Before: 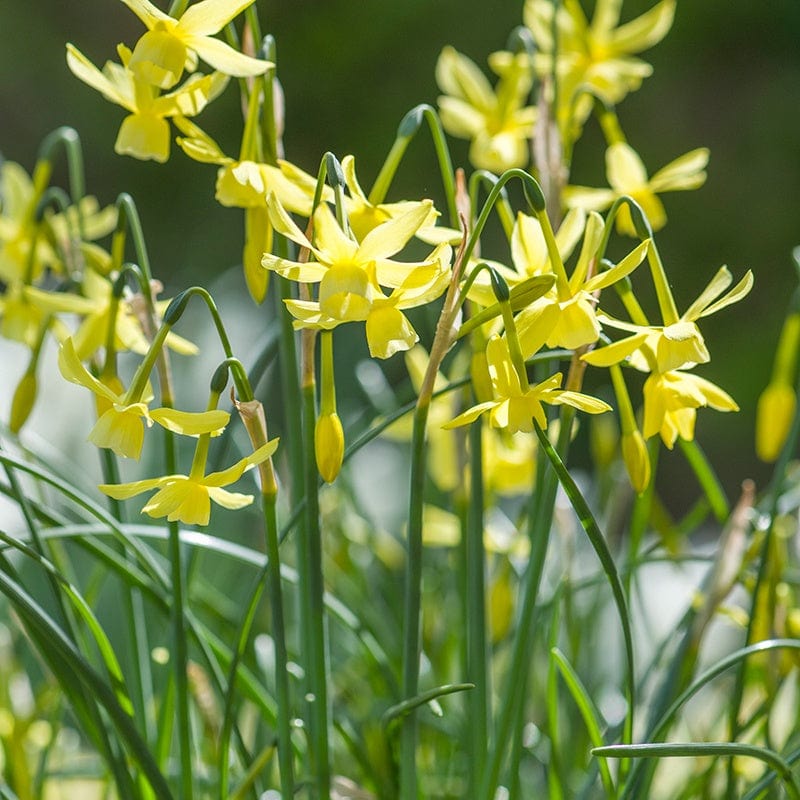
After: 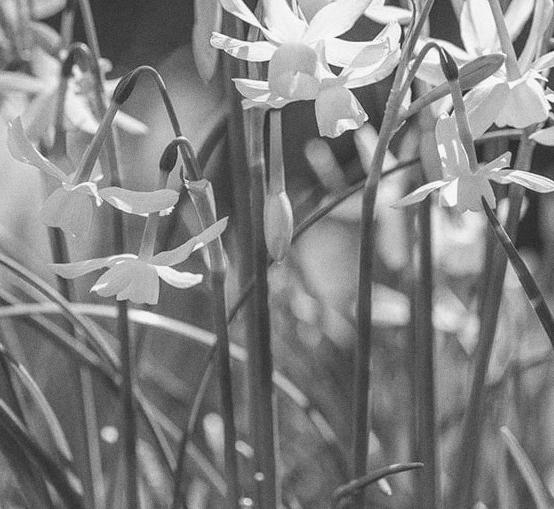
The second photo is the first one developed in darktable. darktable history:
monochrome: a 30.25, b 92.03
crop: left 6.488%, top 27.668%, right 24.183%, bottom 8.656%
grain: coarseness 0.09 ISO
color correction: saturation 1.32
